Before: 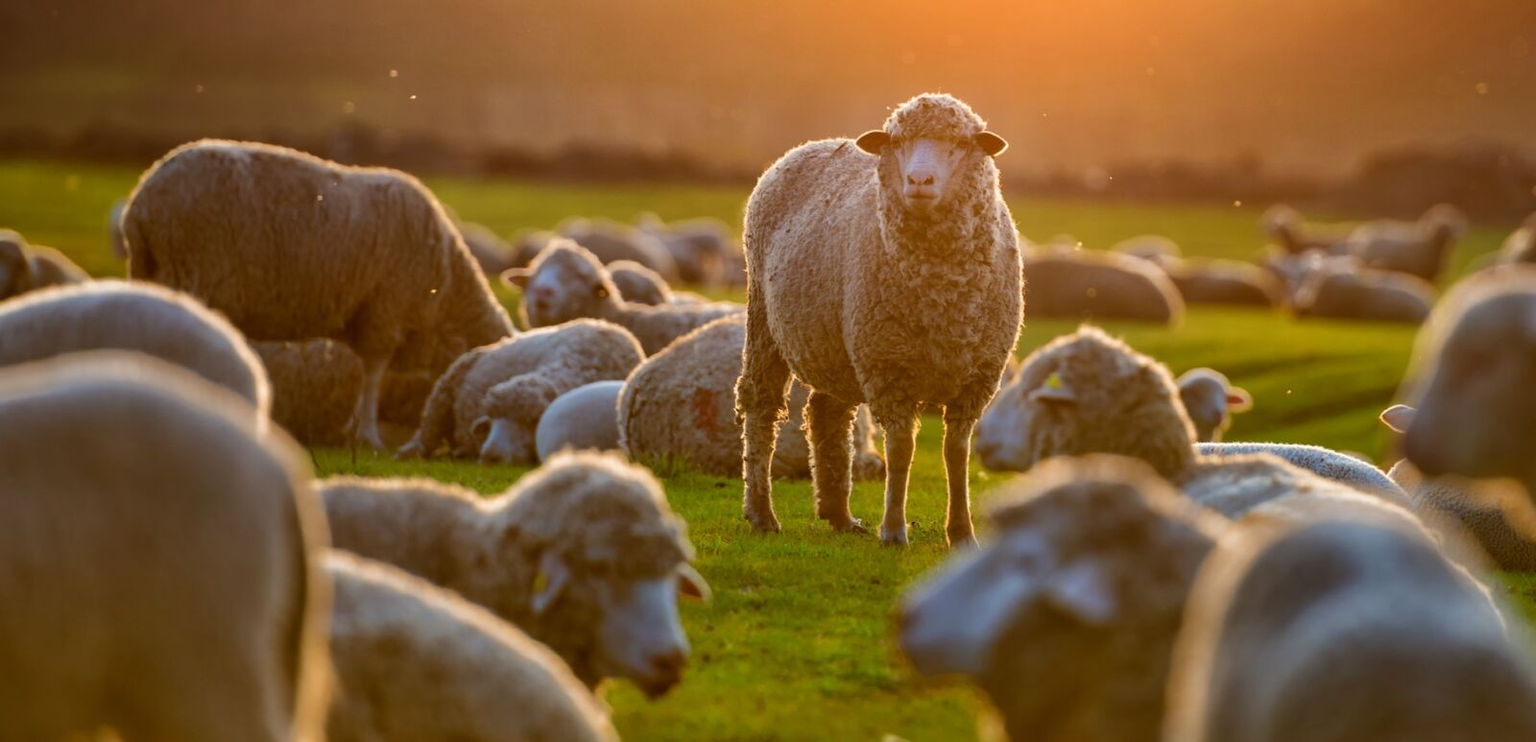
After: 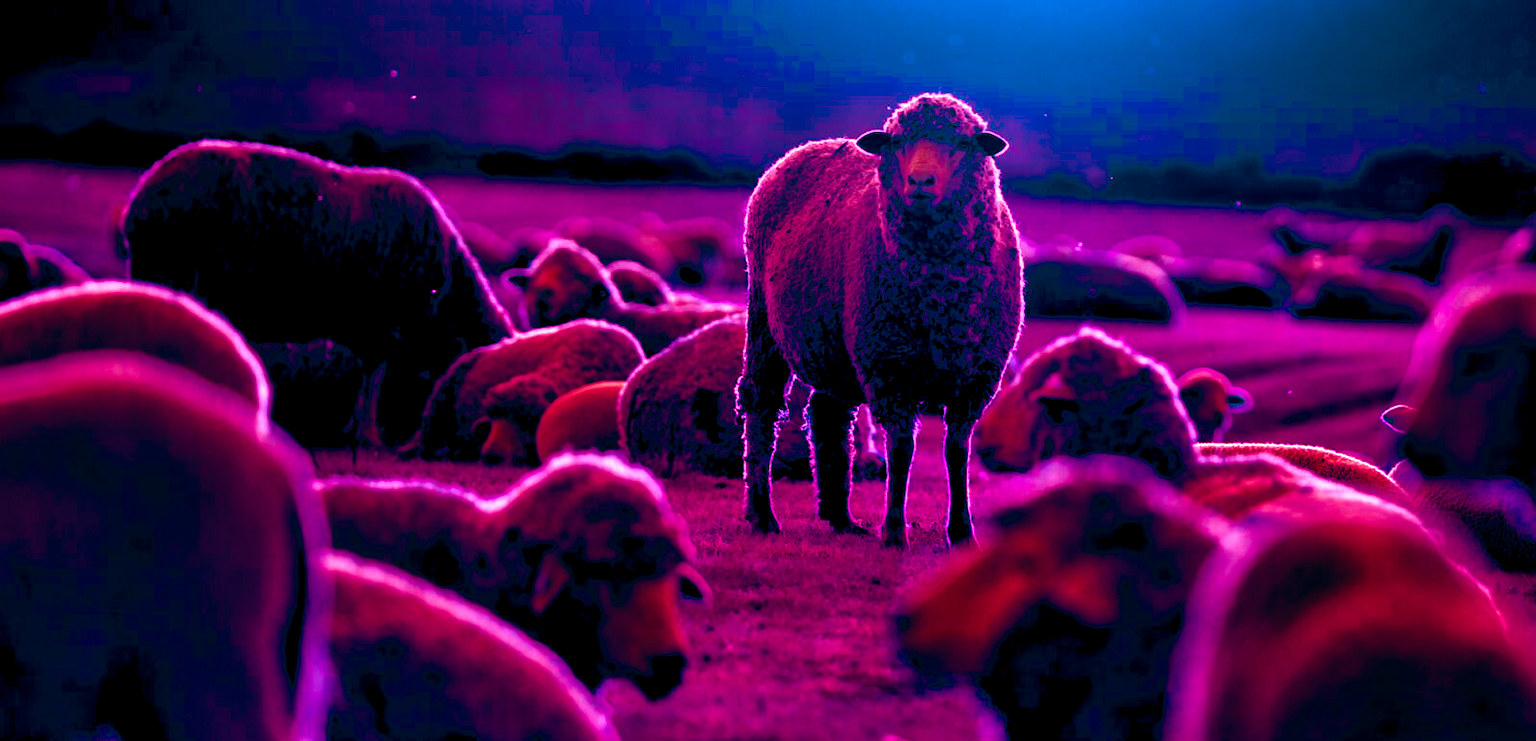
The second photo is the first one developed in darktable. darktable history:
color balance rgb: shadows lift › luminance -18.76%, shadows lift › chroma 35.44%, power › luminance -3.76%, power › hue 142.17°, highlights gain › chroma 7.5%, highlights gain › hue 184.75°, global offset › luminance -0.52%, global offset › chroma 0.91%, global offset › hue 173.36°, shadows fall-off 300%, white fulcrum 2 EV, highlights fall-off 300%, linear chroma grading › shadows 17.19%, linear chroma grading › highlights 61.12%, linear chroma grading › global chroma 50%, hue shift -150.52°, perceptual brilliance grading › global brilliance 12%, mask middle-gray fulcrum 100%, contrast gray fulcrum 38.43%, contrast 35.15%, saturation formula JzAzBz (2021)
exposure: black level correction 0, compensate exposure bias true, compensate highlight preservation false
color correction: highlights a* 0.816, highlights b* 2.78, saturation 1.1
